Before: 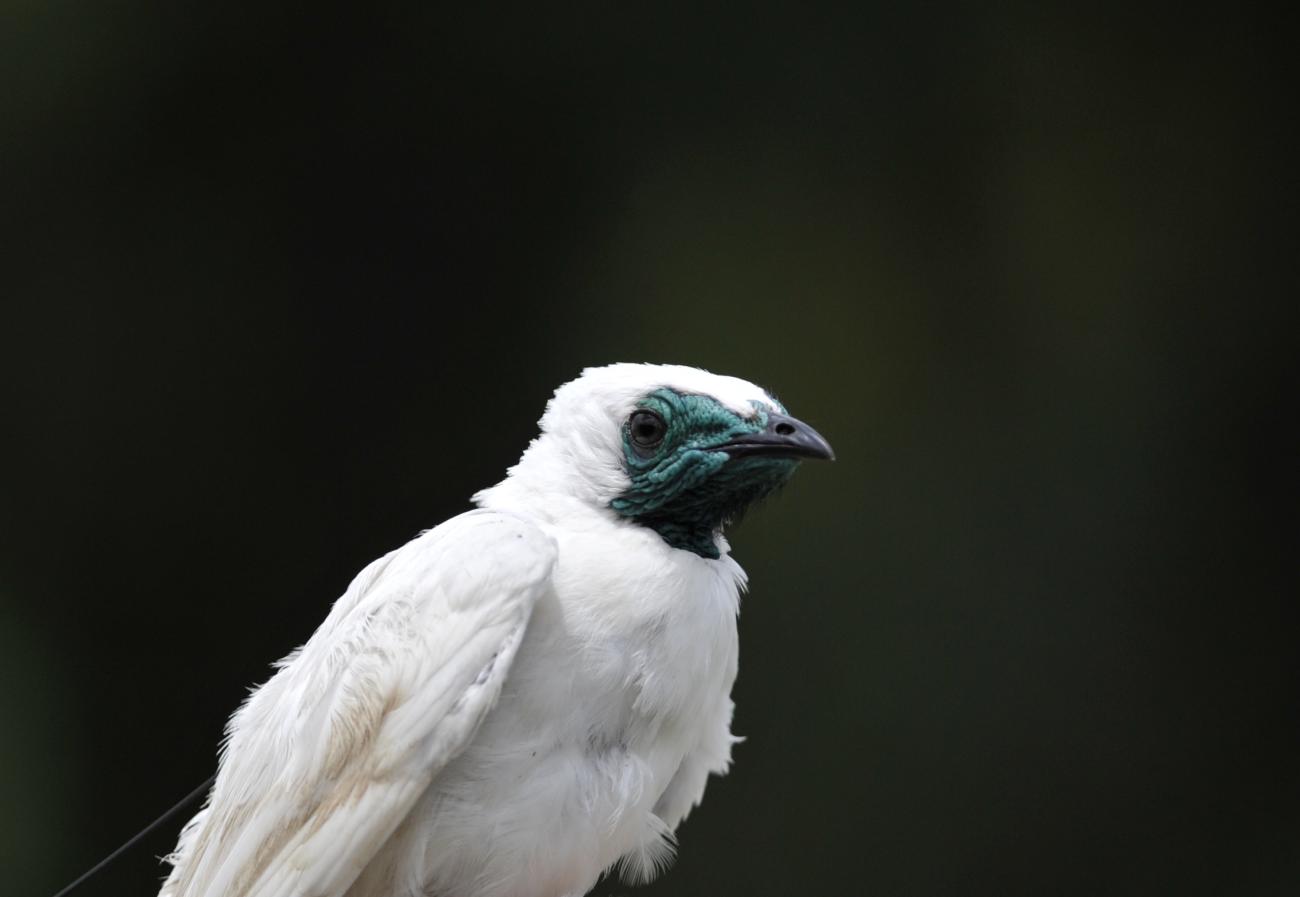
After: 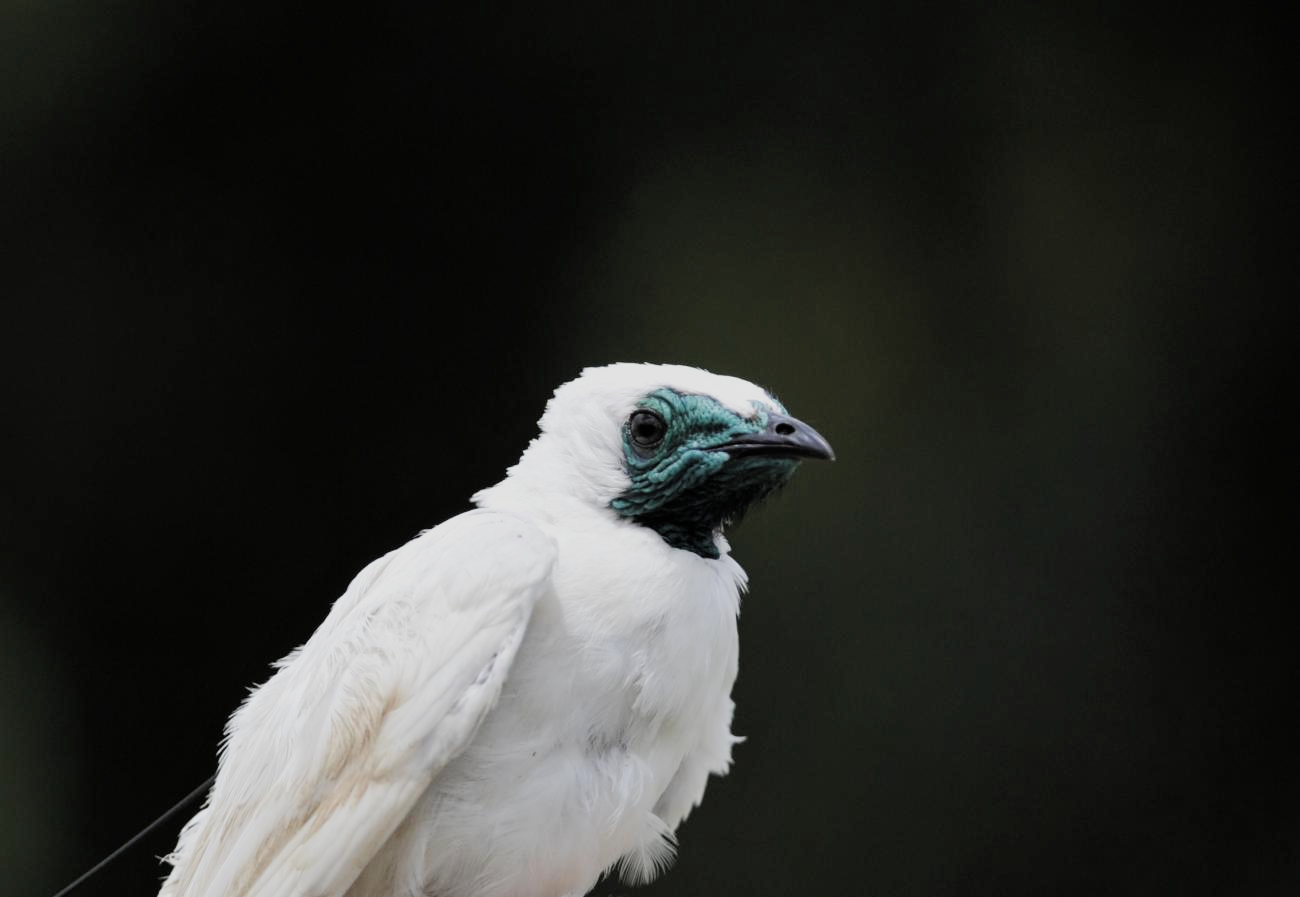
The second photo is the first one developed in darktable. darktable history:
filmic rgb: black relative exposure -7.65 EV, white relative exposure 4.56 EV, threshold 3.04 EV, hardness 3.61, add noise in highlights 0.002, color science v3 (2019), use custom middle-gray values true, contrast in highlights soft, enable highlight reconstruction true
exposure: black level correction 0, exposure 0.499 EV, compensate exposure bias true, compensate highlight preservation false
